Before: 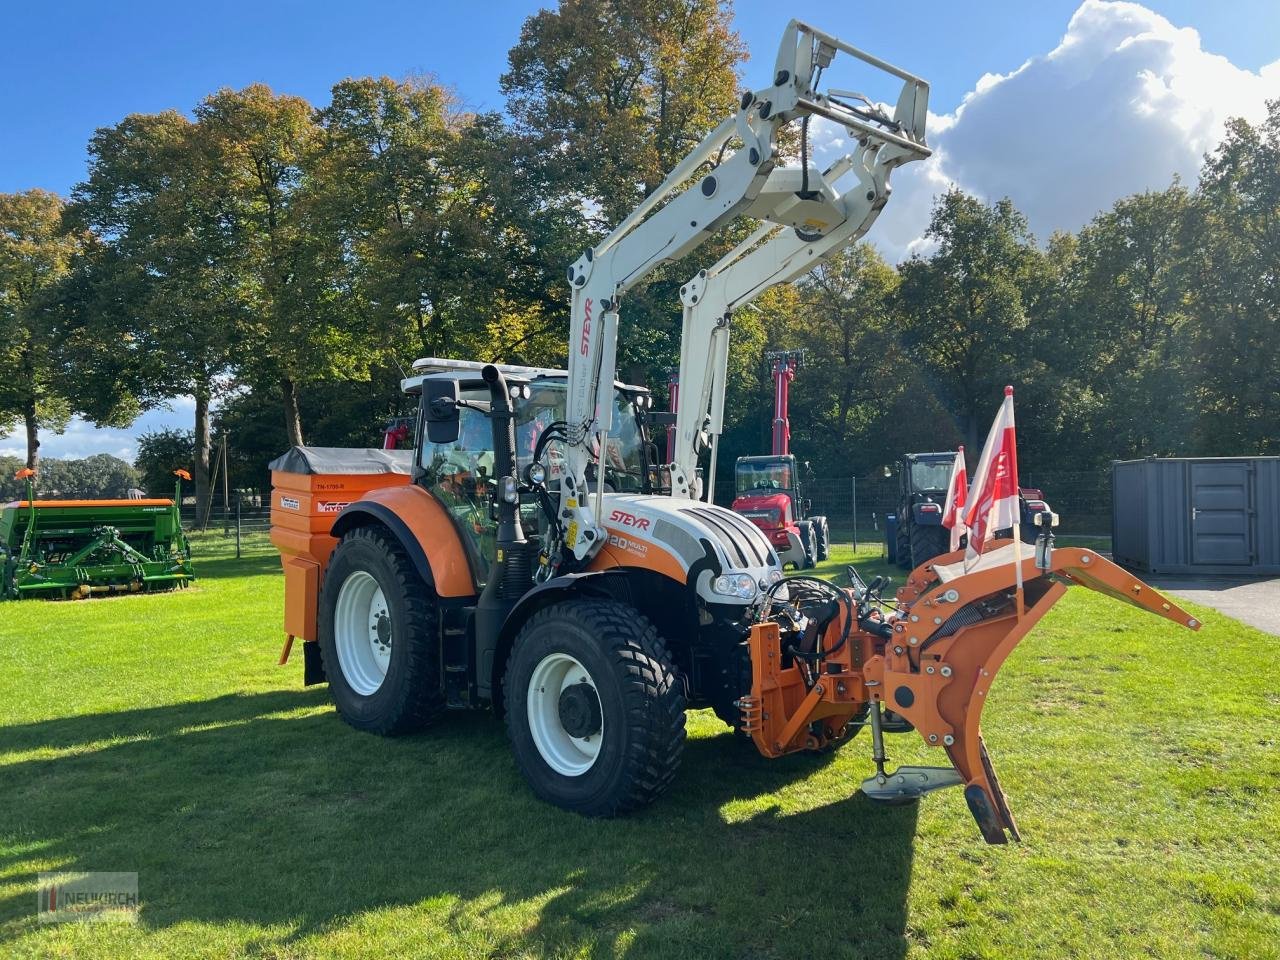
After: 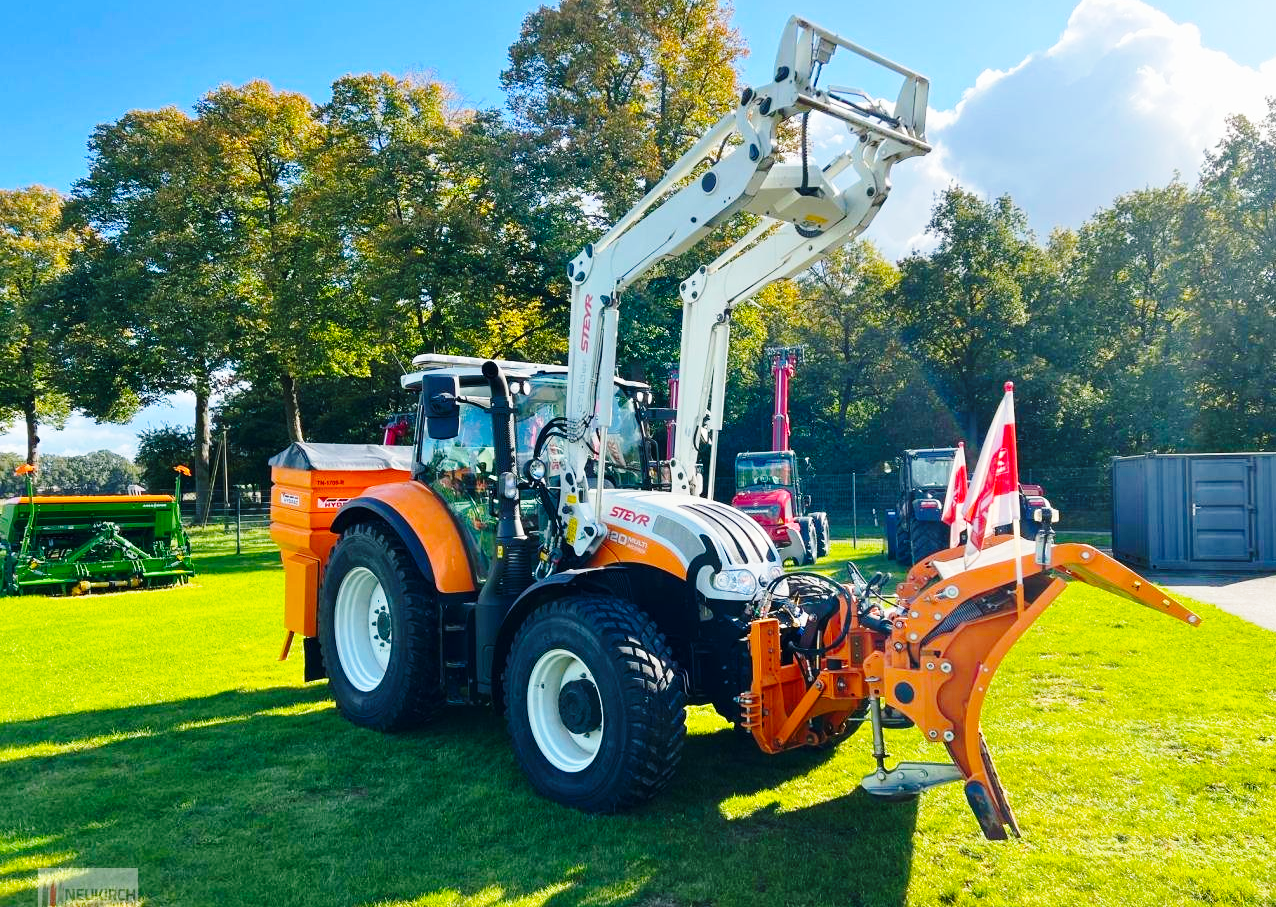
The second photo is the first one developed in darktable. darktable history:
base curve: curves: ch0 [(0, 0) (0.028, 0.03) (0.121, 0.232) (0.46, 0.748) (0.859, 0.968) (1, 1)], preserve colors none
crop: top 0.448%, right 0.264%, bottom 5.045%
color balance rgb: perceptual saturation grading › global saturation 25%, global vibrance 20%
